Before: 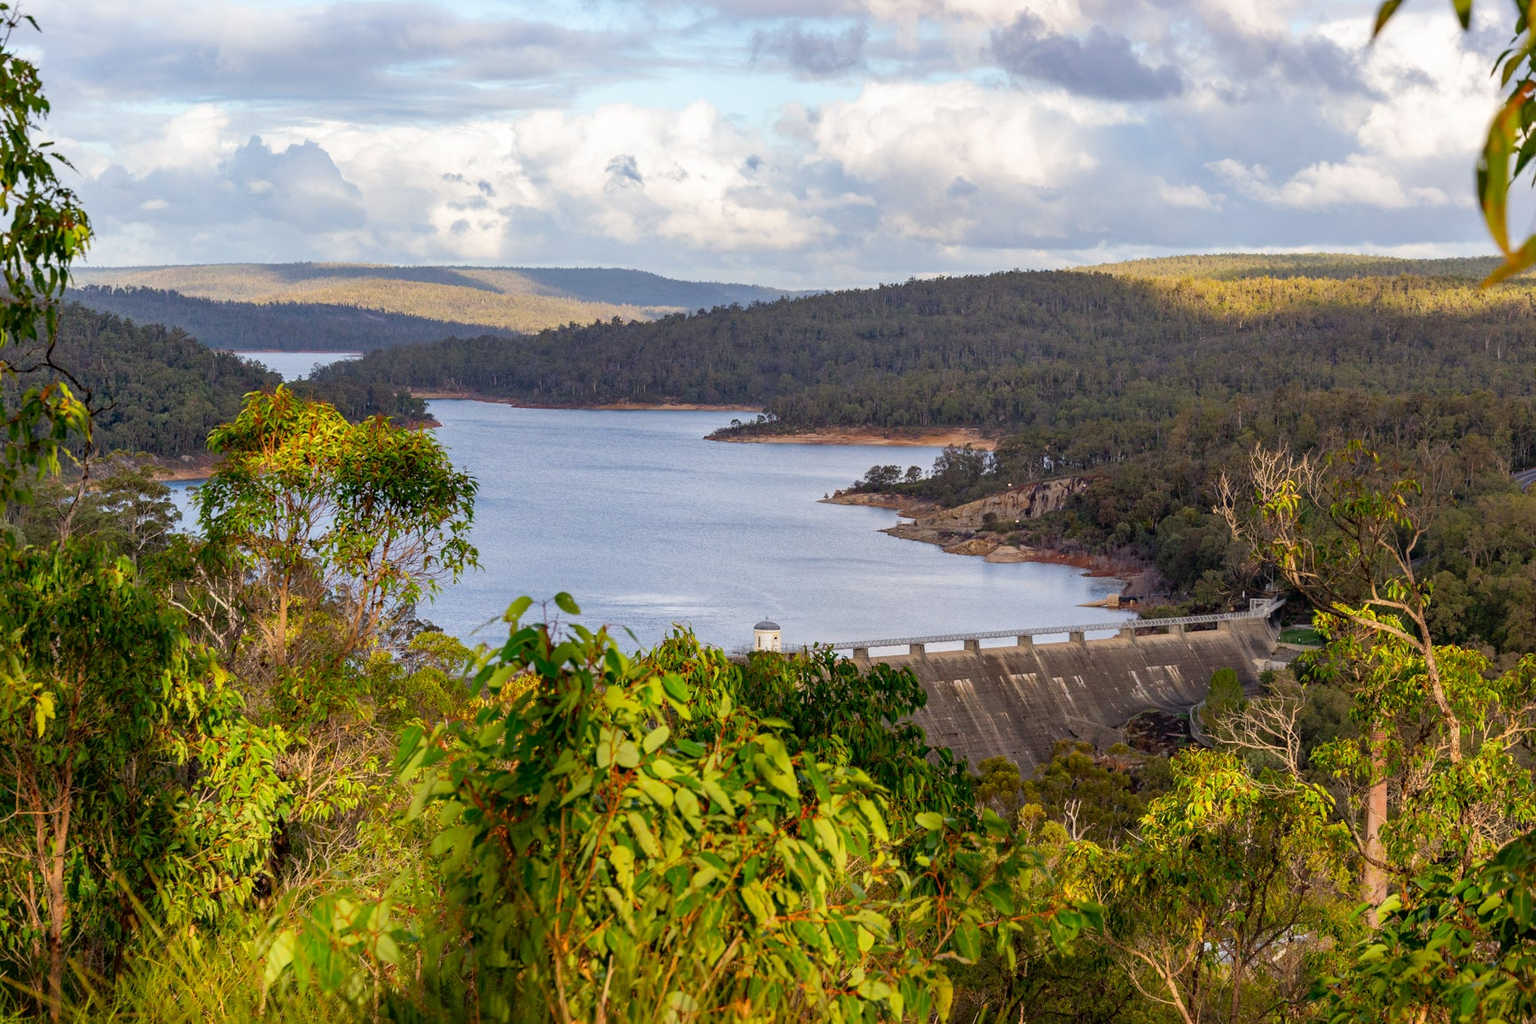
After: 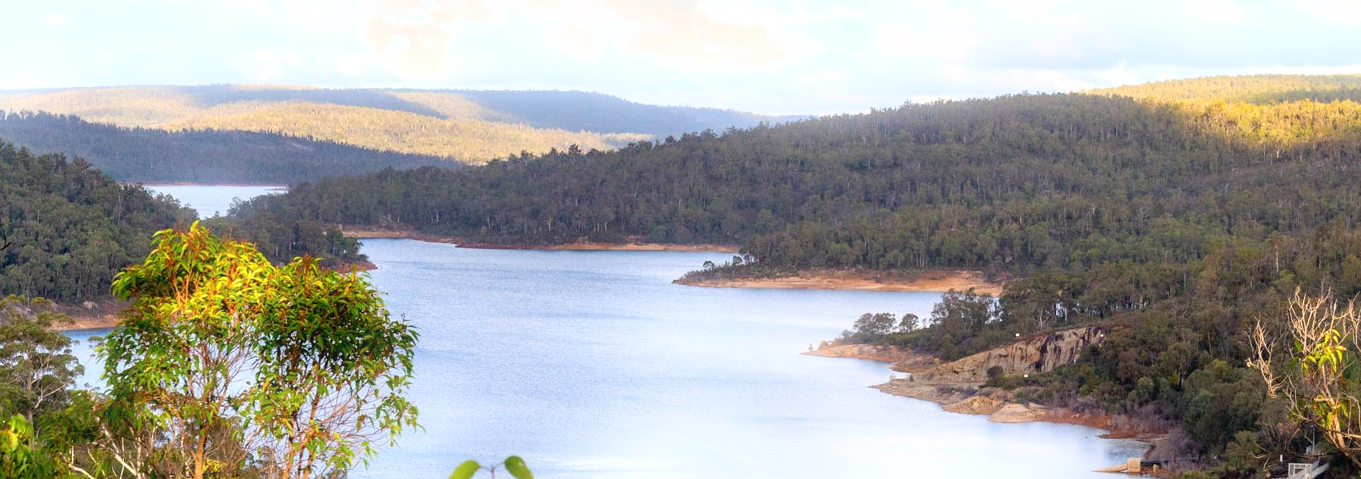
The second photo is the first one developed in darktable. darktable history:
crop: left 7.036%, top 18.398%, right 14.379%, bottom 40.043%
exposure: exposure 0.6 EV, compensate highlight preservation false
bloom: size 5%, threshold 95%, strength 15%
